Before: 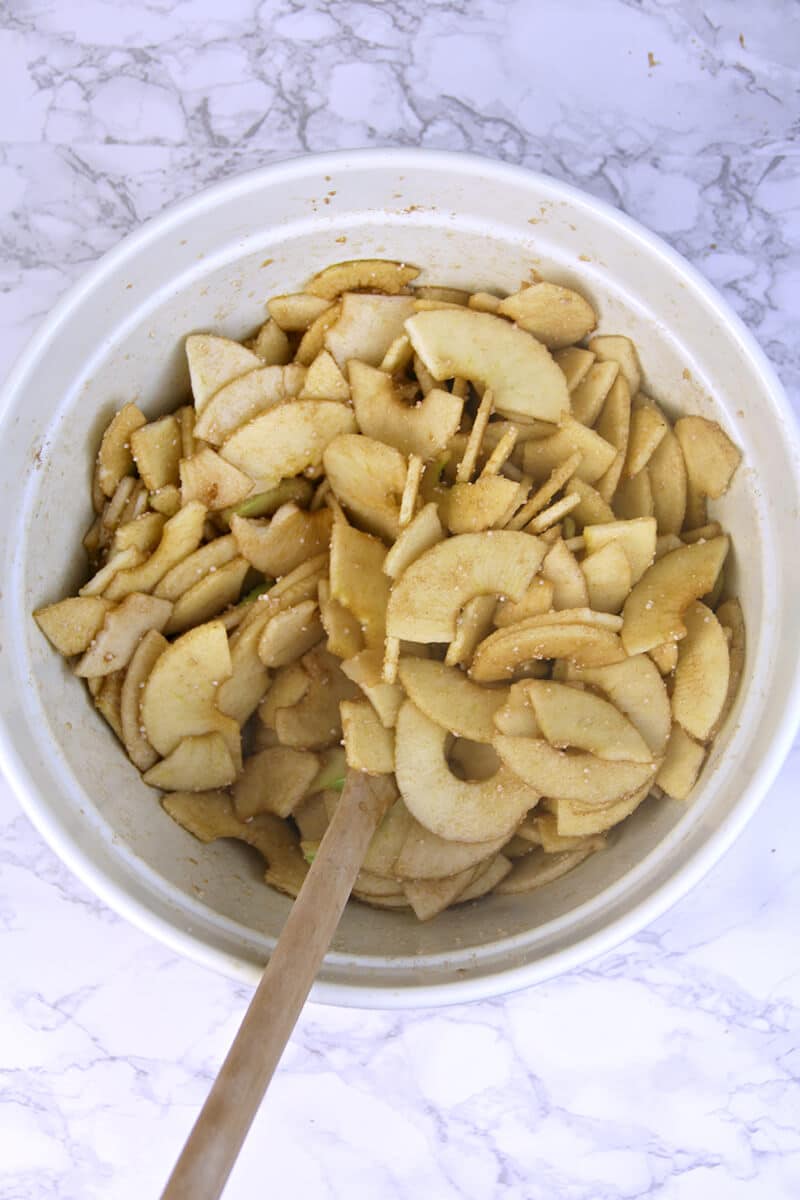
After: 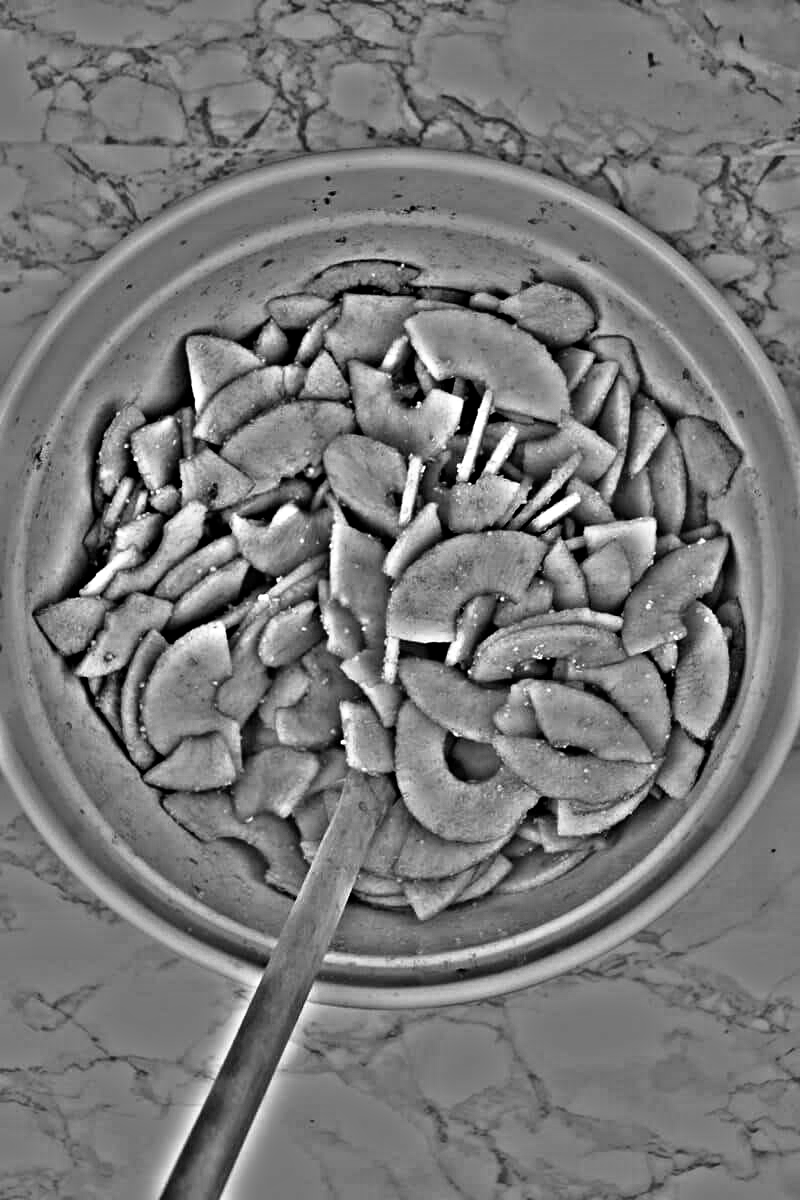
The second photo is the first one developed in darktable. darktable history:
filmic rgb: black relative exposure -9.08 EV, white relative exposure 2.3 EV, hardness 7.49
color calibration: x 0.38, y 0.391, temperature 4086.74 K
white balance: red 0.974, blue 1.044
highpass: on, module defaults
